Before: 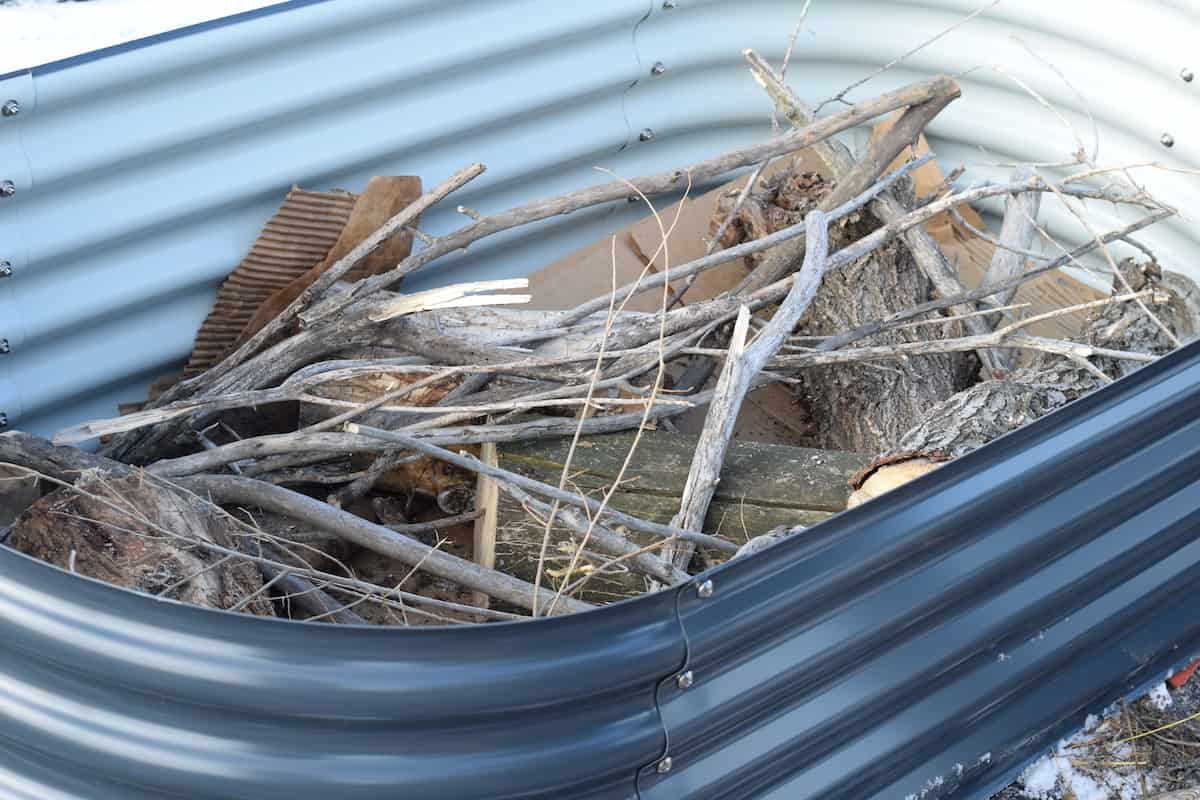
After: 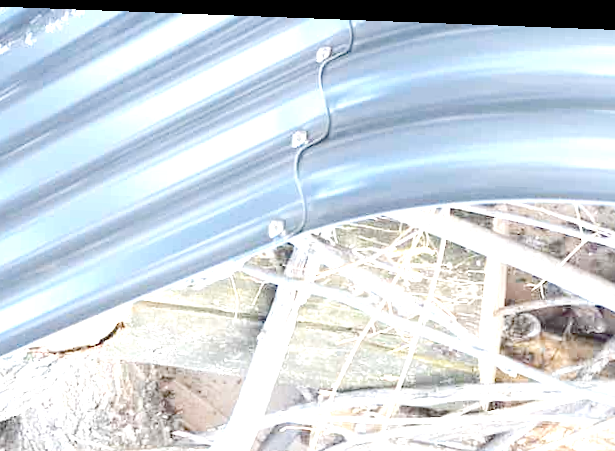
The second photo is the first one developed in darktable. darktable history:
orientation "rotate by 180 degrees": orientation rotate 180°
crop: left 19.556%, right 30.401%, bottom 46.458%
rotate and perspective: rotation 2.17°, automatic cropping off
tone equalizer "contrast tone curve: medium": -8 EV -0.75 EV, -7 EV -0.7 EV, -6 EV -0.6 EV, -5 EV -0.4 EV, -3 EV 0.4 EV, -2 EV 0.6 EV, -1 EV 0.7 EV, +0 EV 0.75 EV, edges refinement/feathering 500, mask exposure compensation -1.57 EV, preserve details no
exposure: exposure 0.493 EV
